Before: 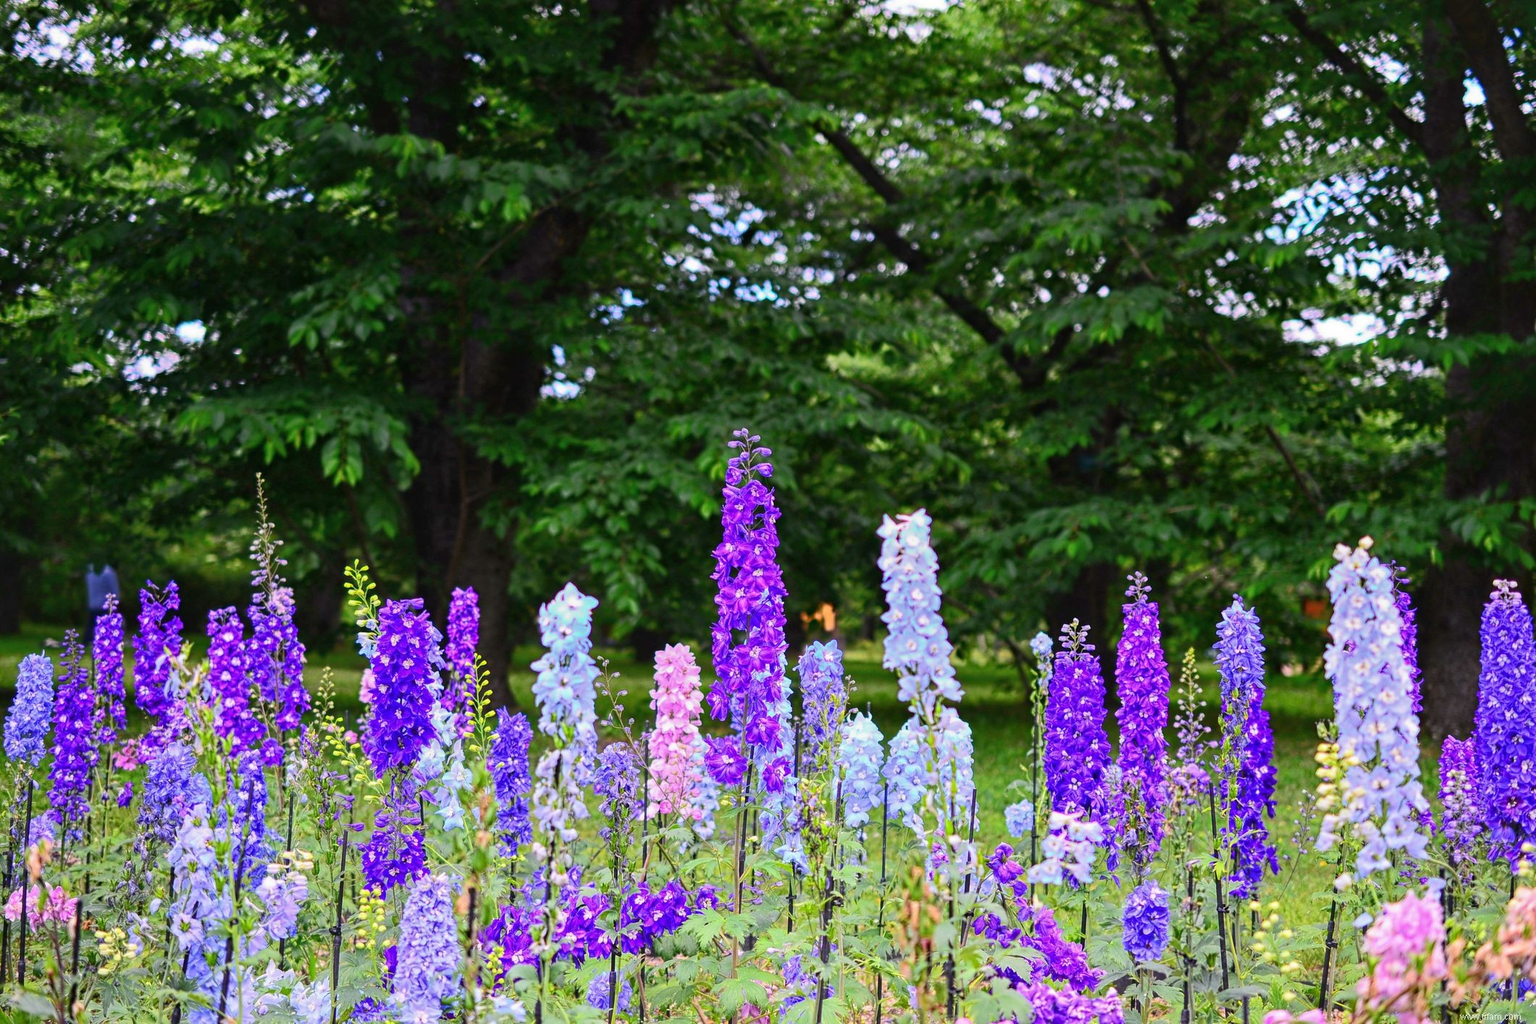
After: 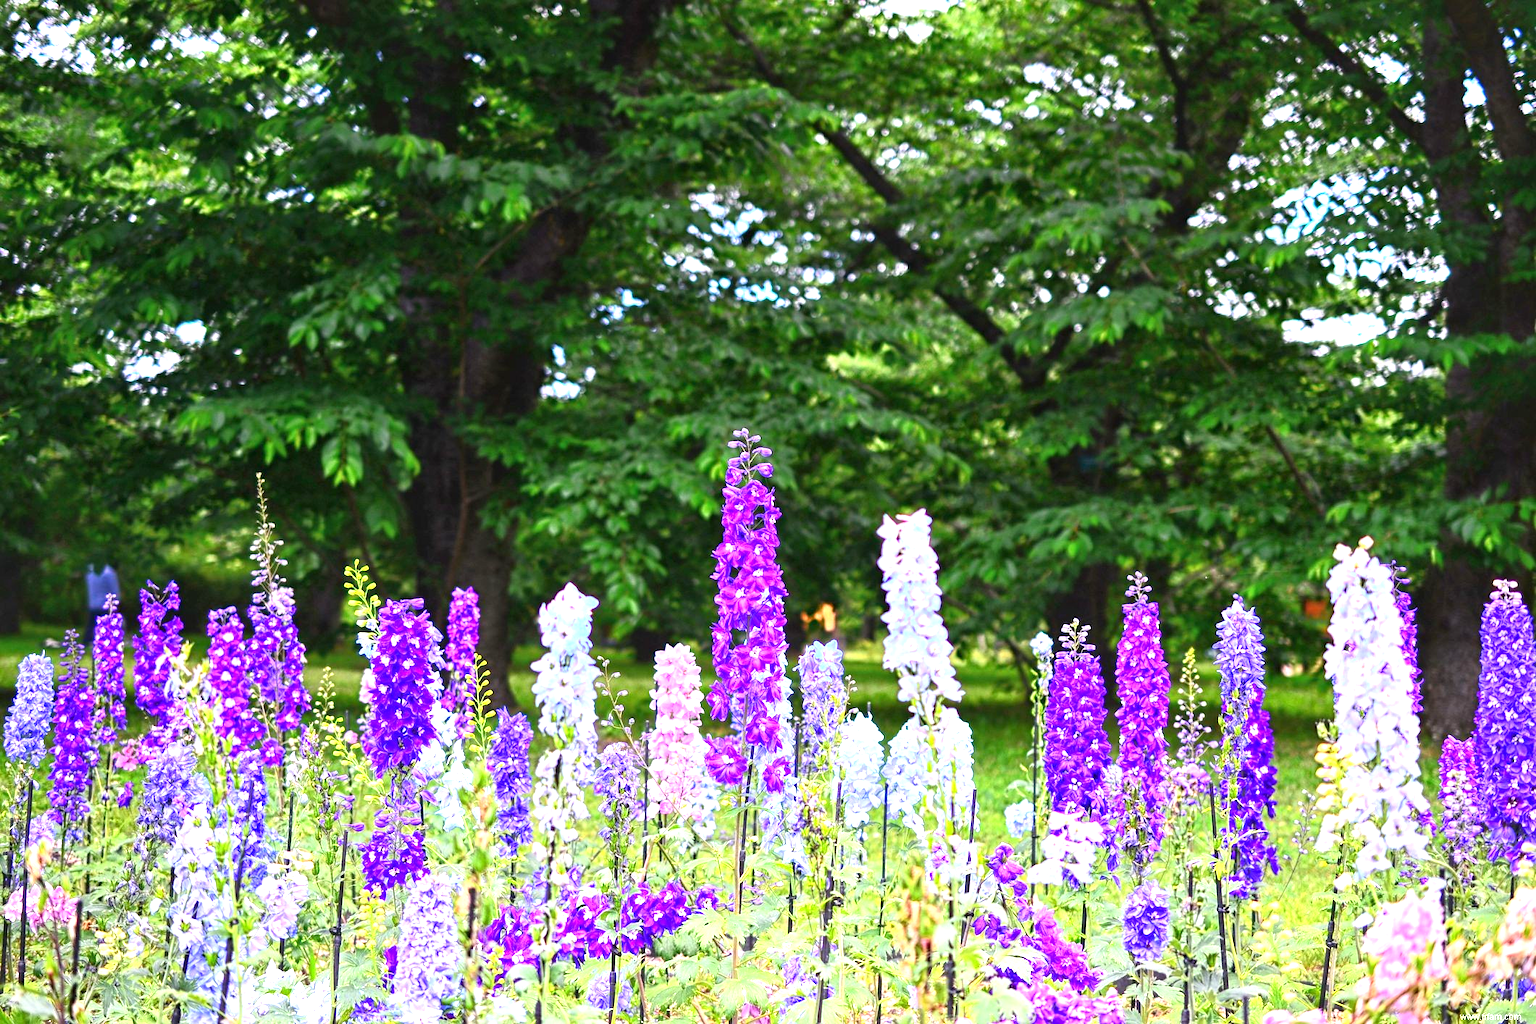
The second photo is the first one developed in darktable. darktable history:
levels: levels [0, 0.476, 0.951]
exposure: exposure 0.943 EV, compensate highlight preservation false
